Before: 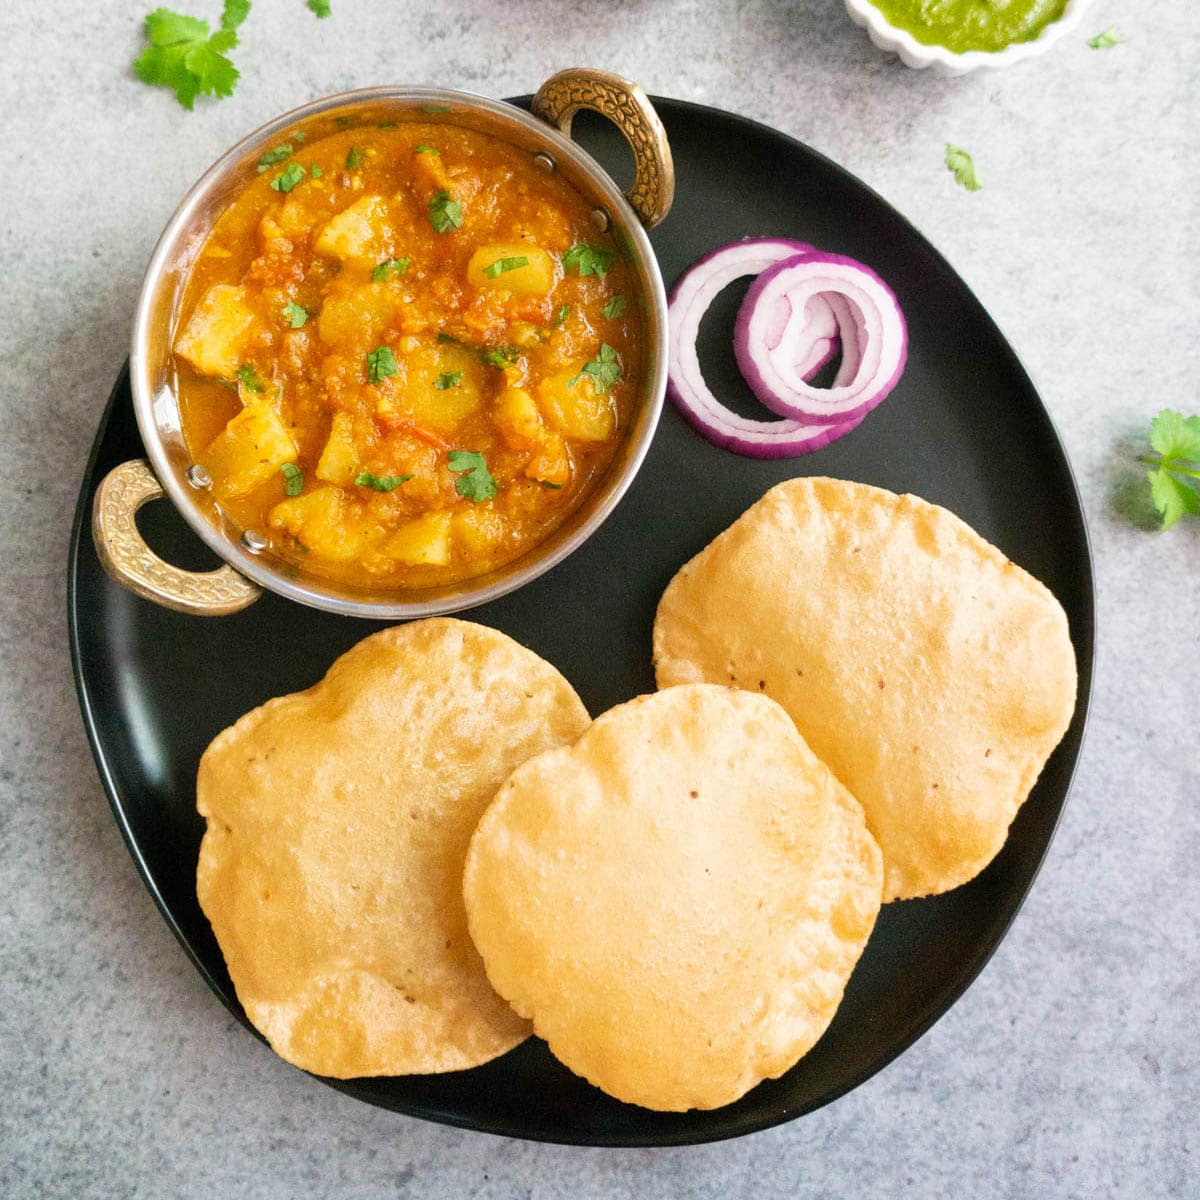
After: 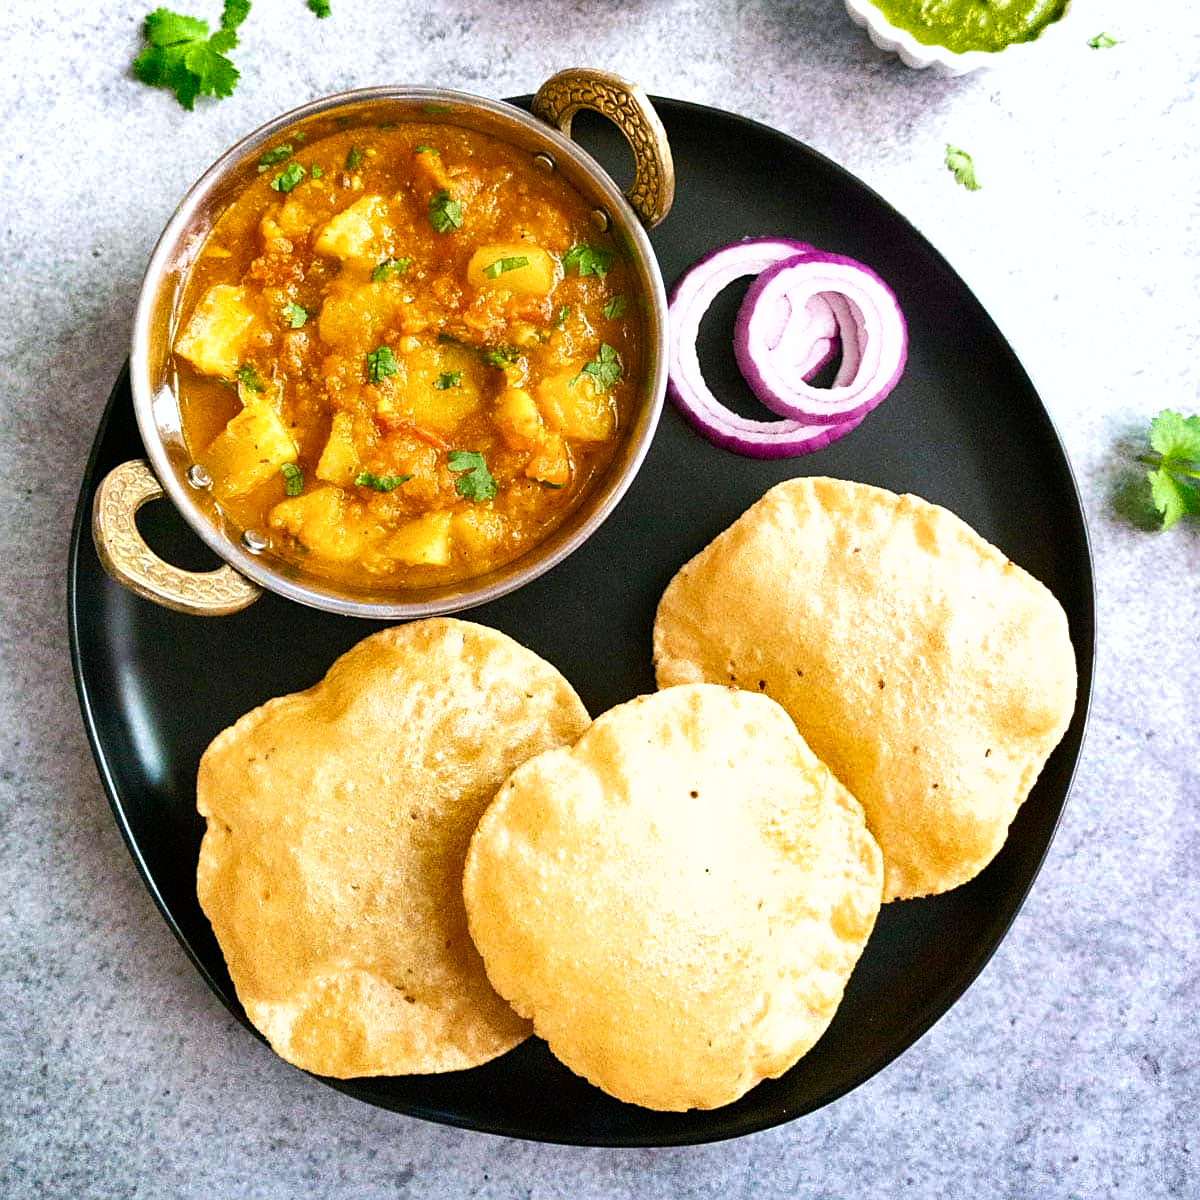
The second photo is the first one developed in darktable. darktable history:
sharpen: on, module defaults
shadows and highlights: low approximation 0.01, soften with gaussian
white balance: red 0.984, blue 1.059
color balance rgb: shadows lift › luminance -20%, power › hue 72.24°, highlights gain › luminance 15%, global offset › hue 171.6°, perceptual saturation grading › highlights -15%, perceptual saturation grading › shadows 25%, global vibrance 30%, contrast 10%
